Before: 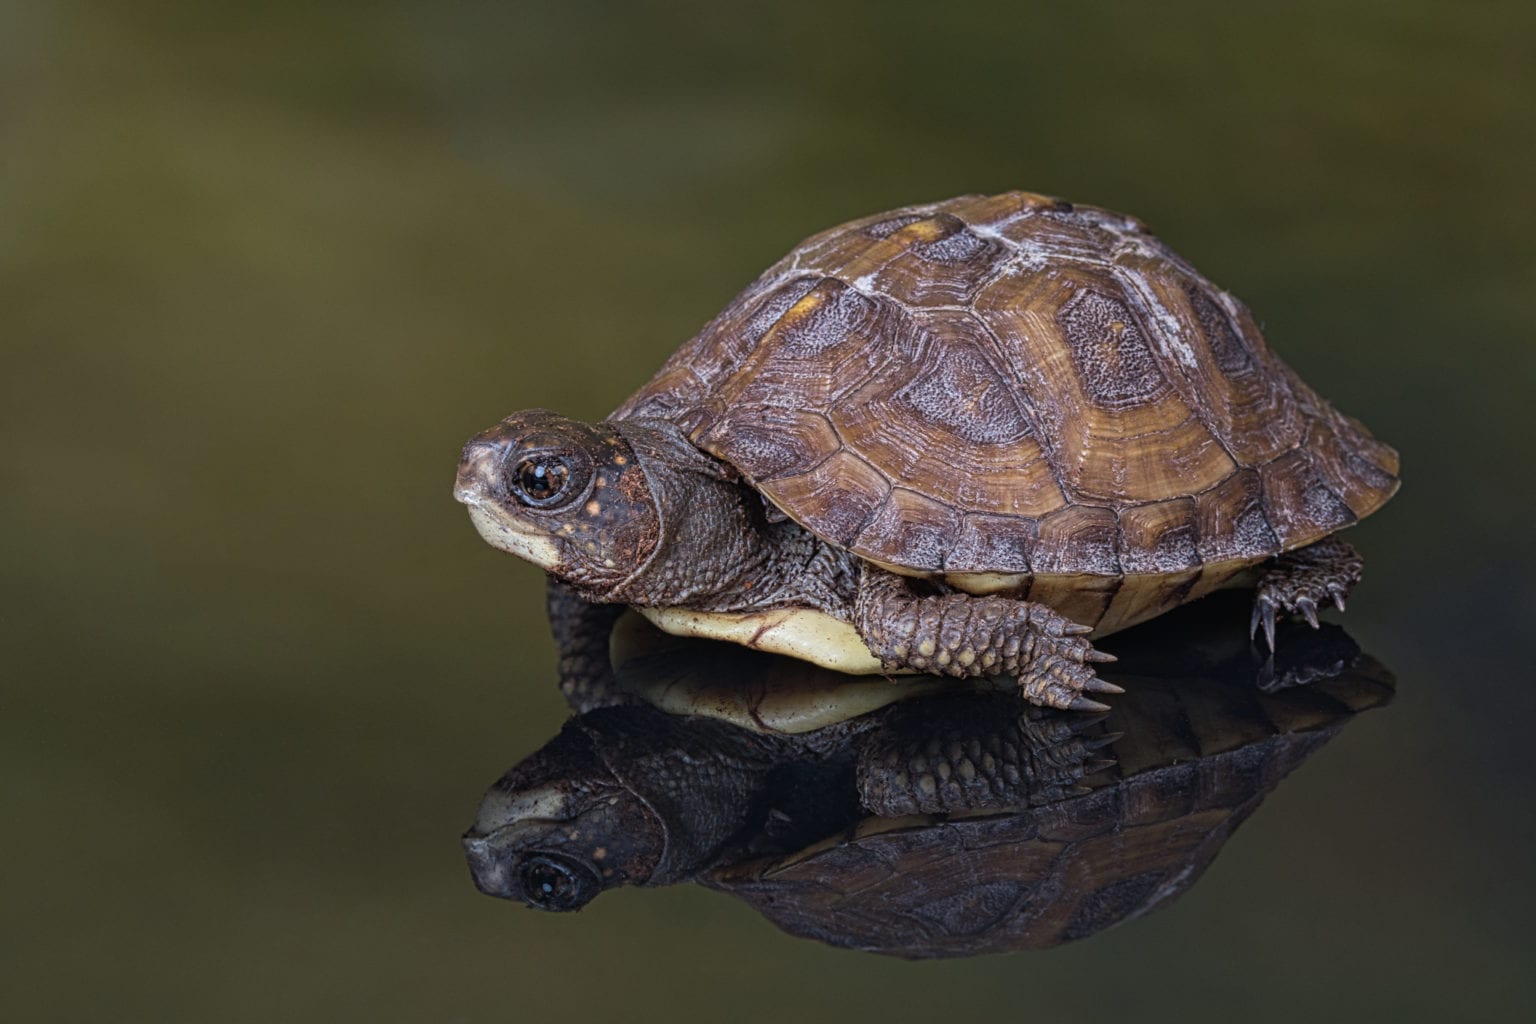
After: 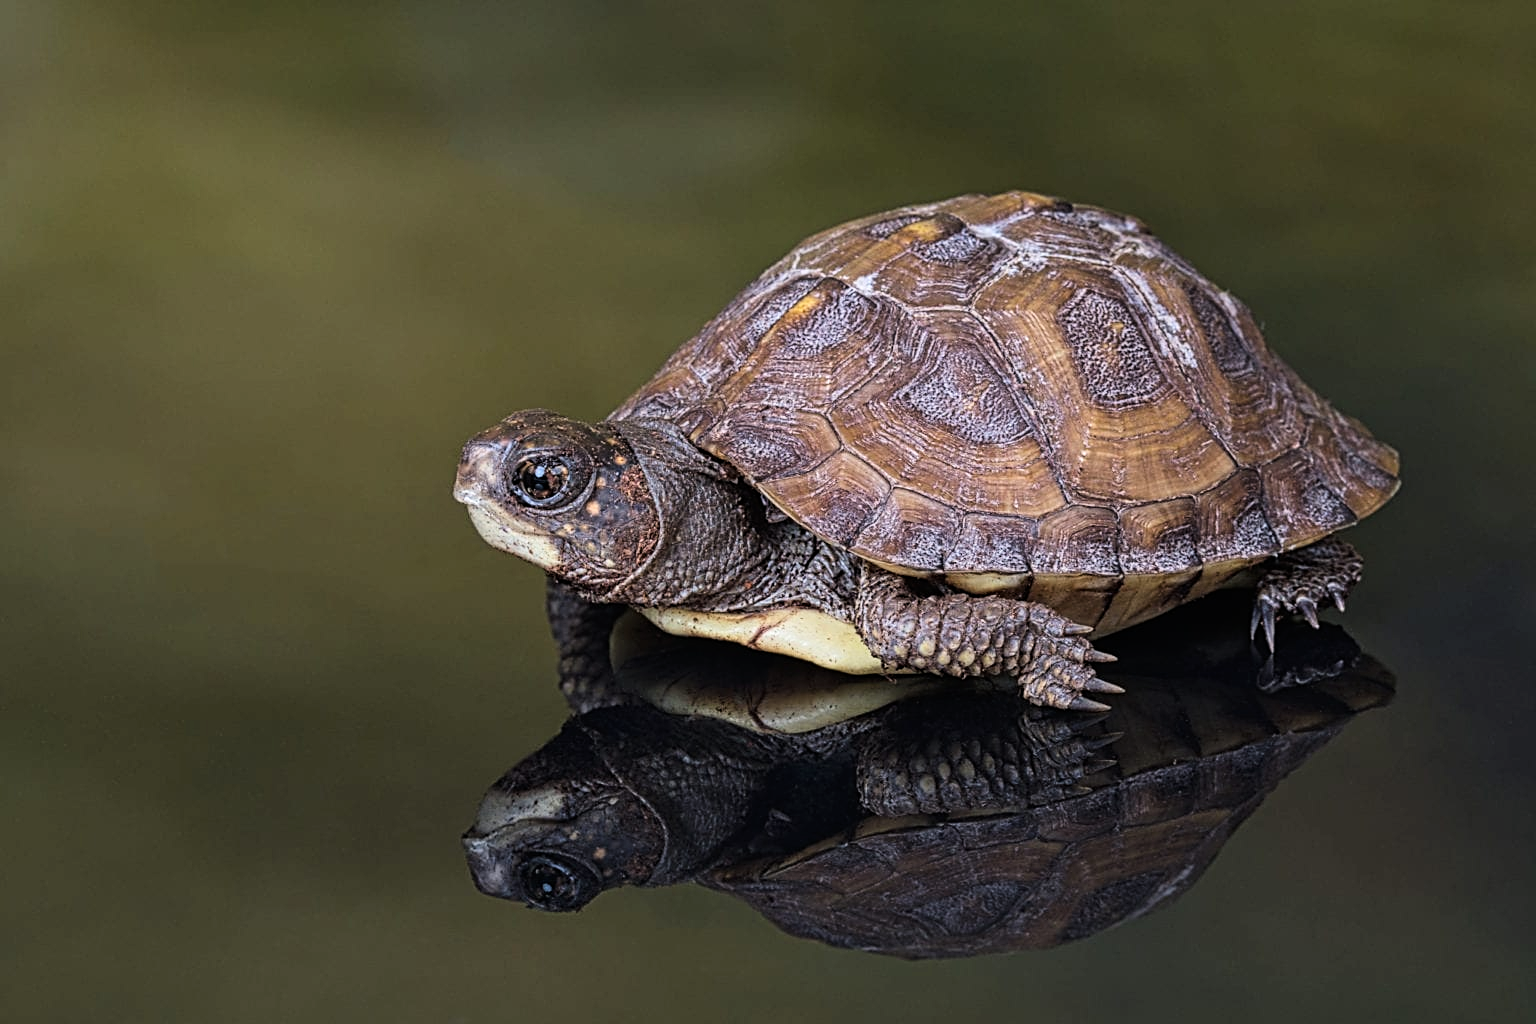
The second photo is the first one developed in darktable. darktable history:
sharpen: on, module defaults
tone curve: curves: ch0 [(0, 0) (0.004, 0.001) (0.133, 0.112) (0.325, 0.362) (0.832, 0.893) (1, 1)], color space Lab, linked channels, preserve colors none
